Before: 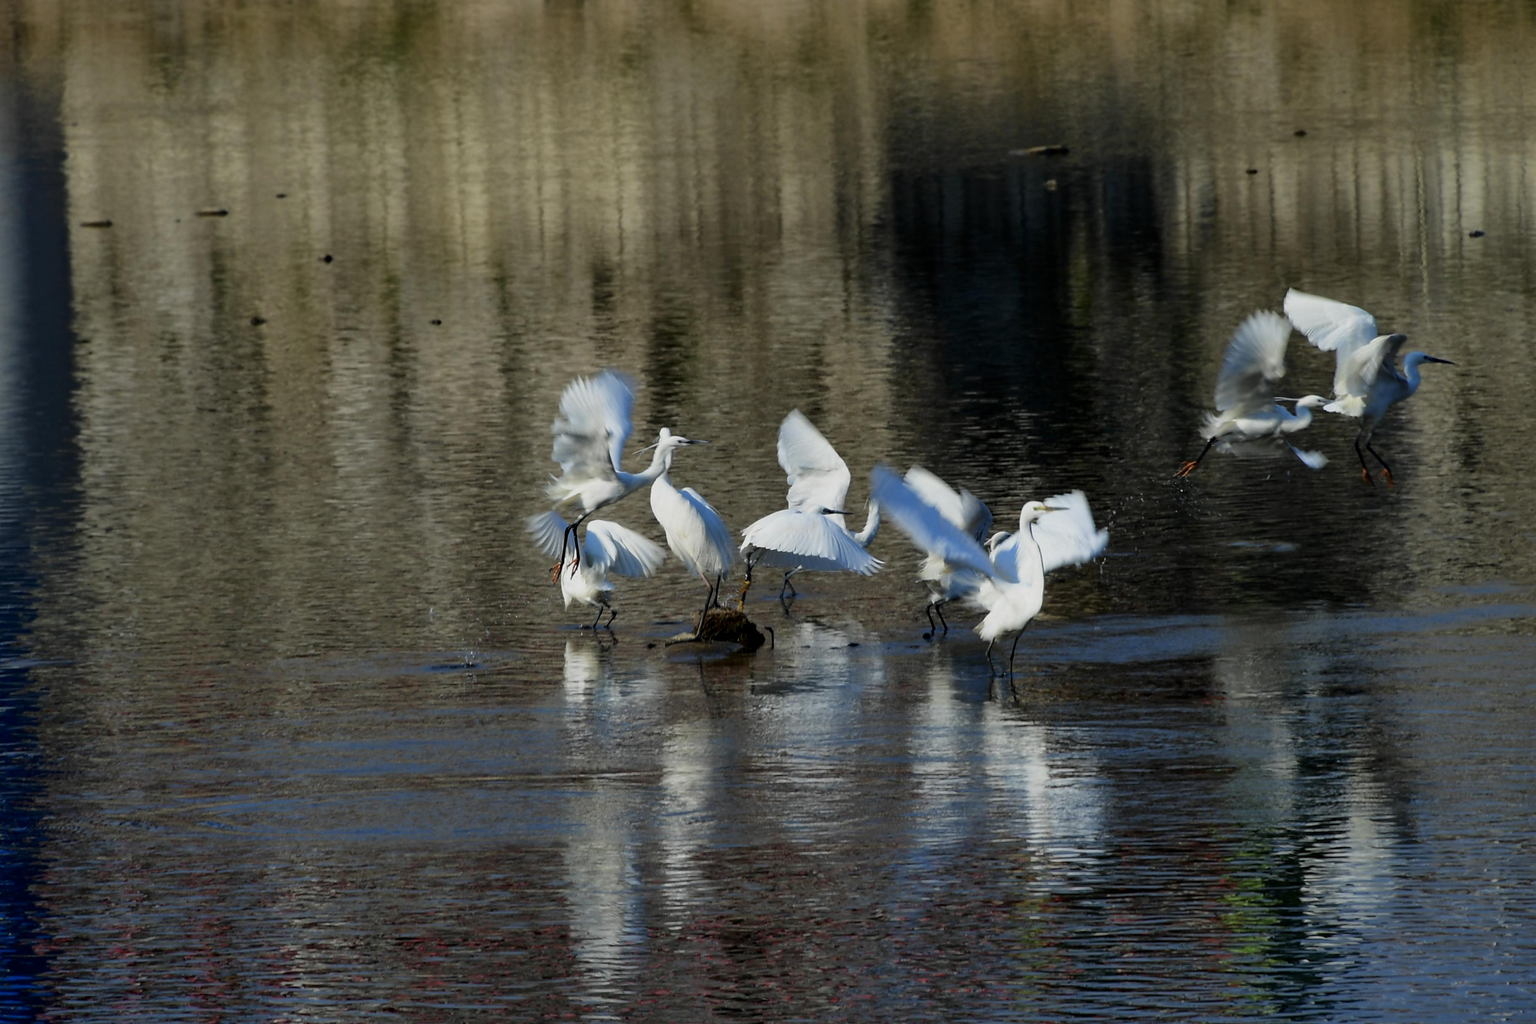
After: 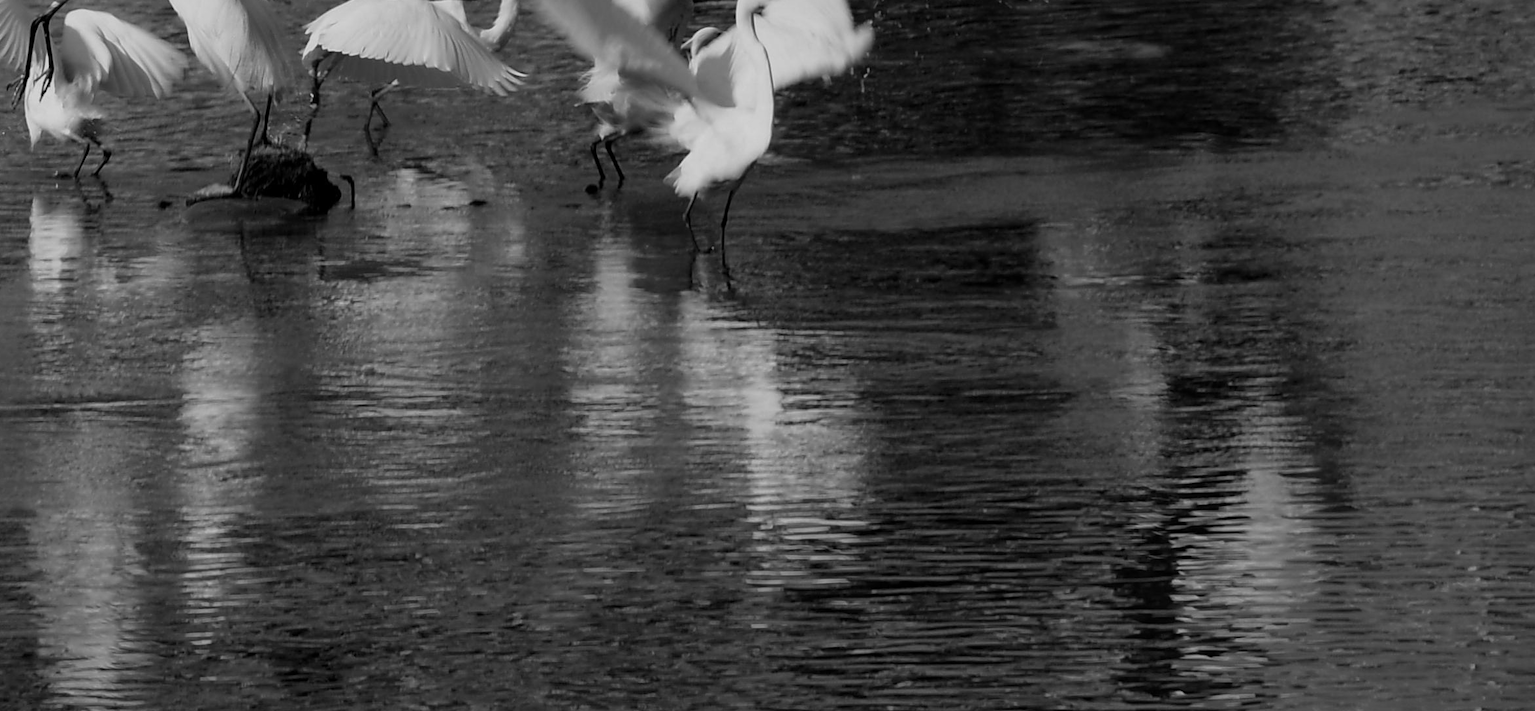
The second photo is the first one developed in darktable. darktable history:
crop and rotate: left 35.509%, top 50.238%, bottom 4.934%
monochrome: a -92.57, b 58.91
